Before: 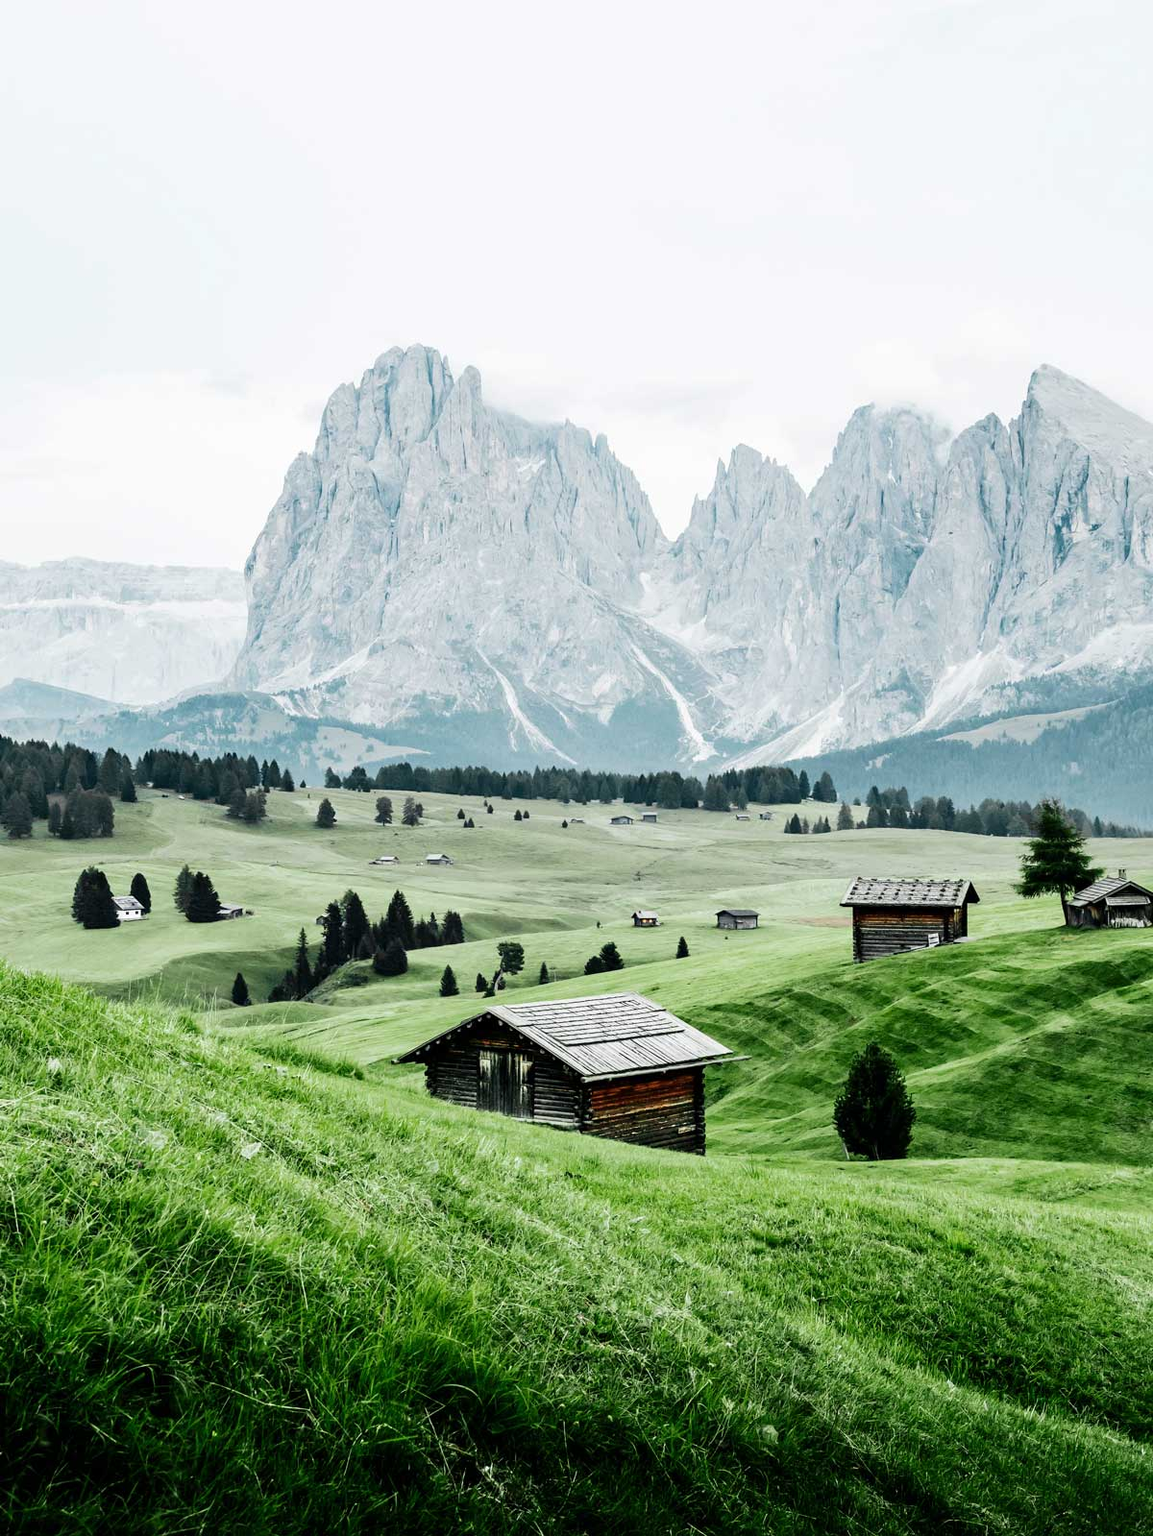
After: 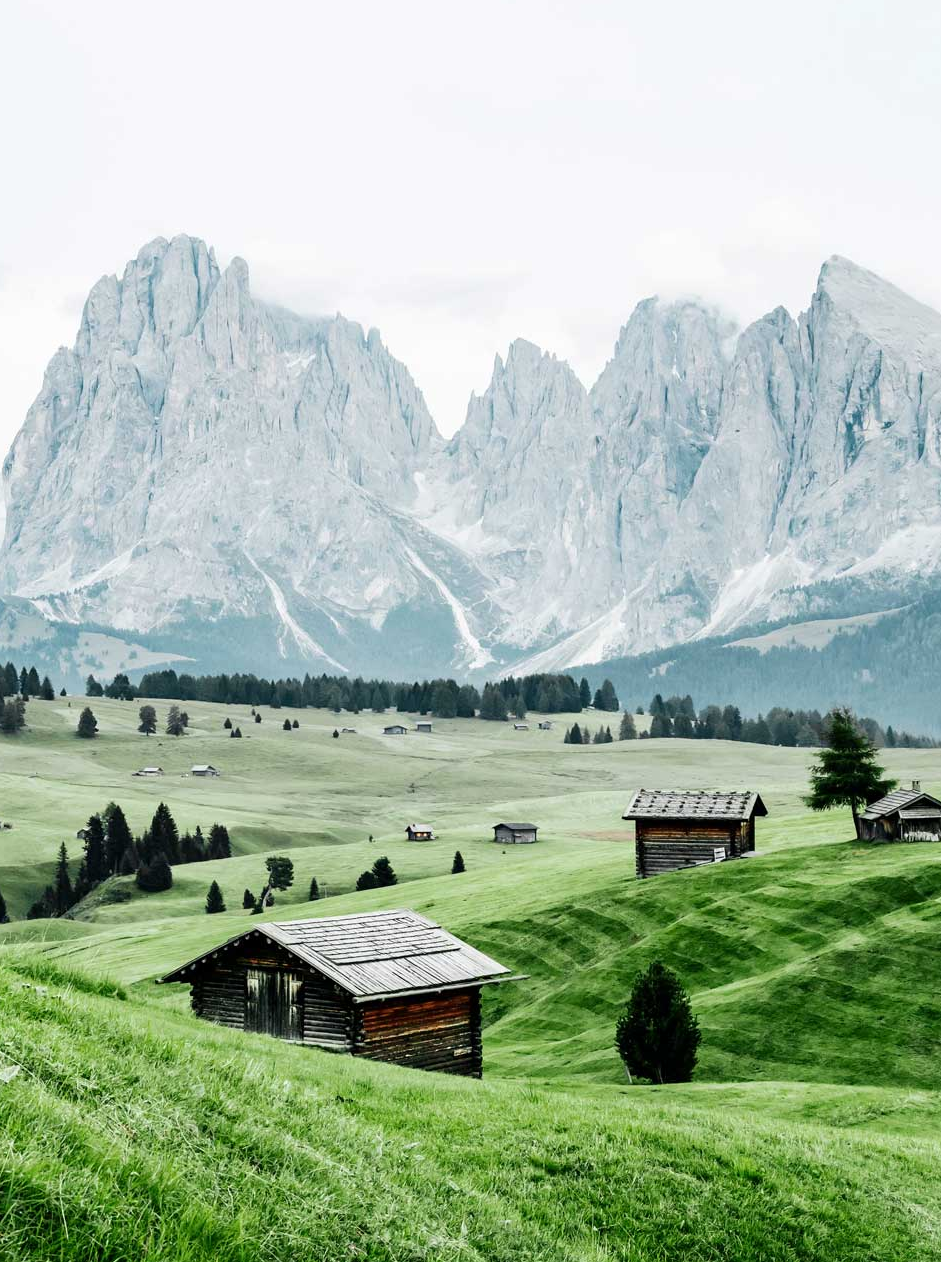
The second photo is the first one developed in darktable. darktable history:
crop and rotate: left 21.075%, top 7.758%, right 0.435%, bottom 13.313%
